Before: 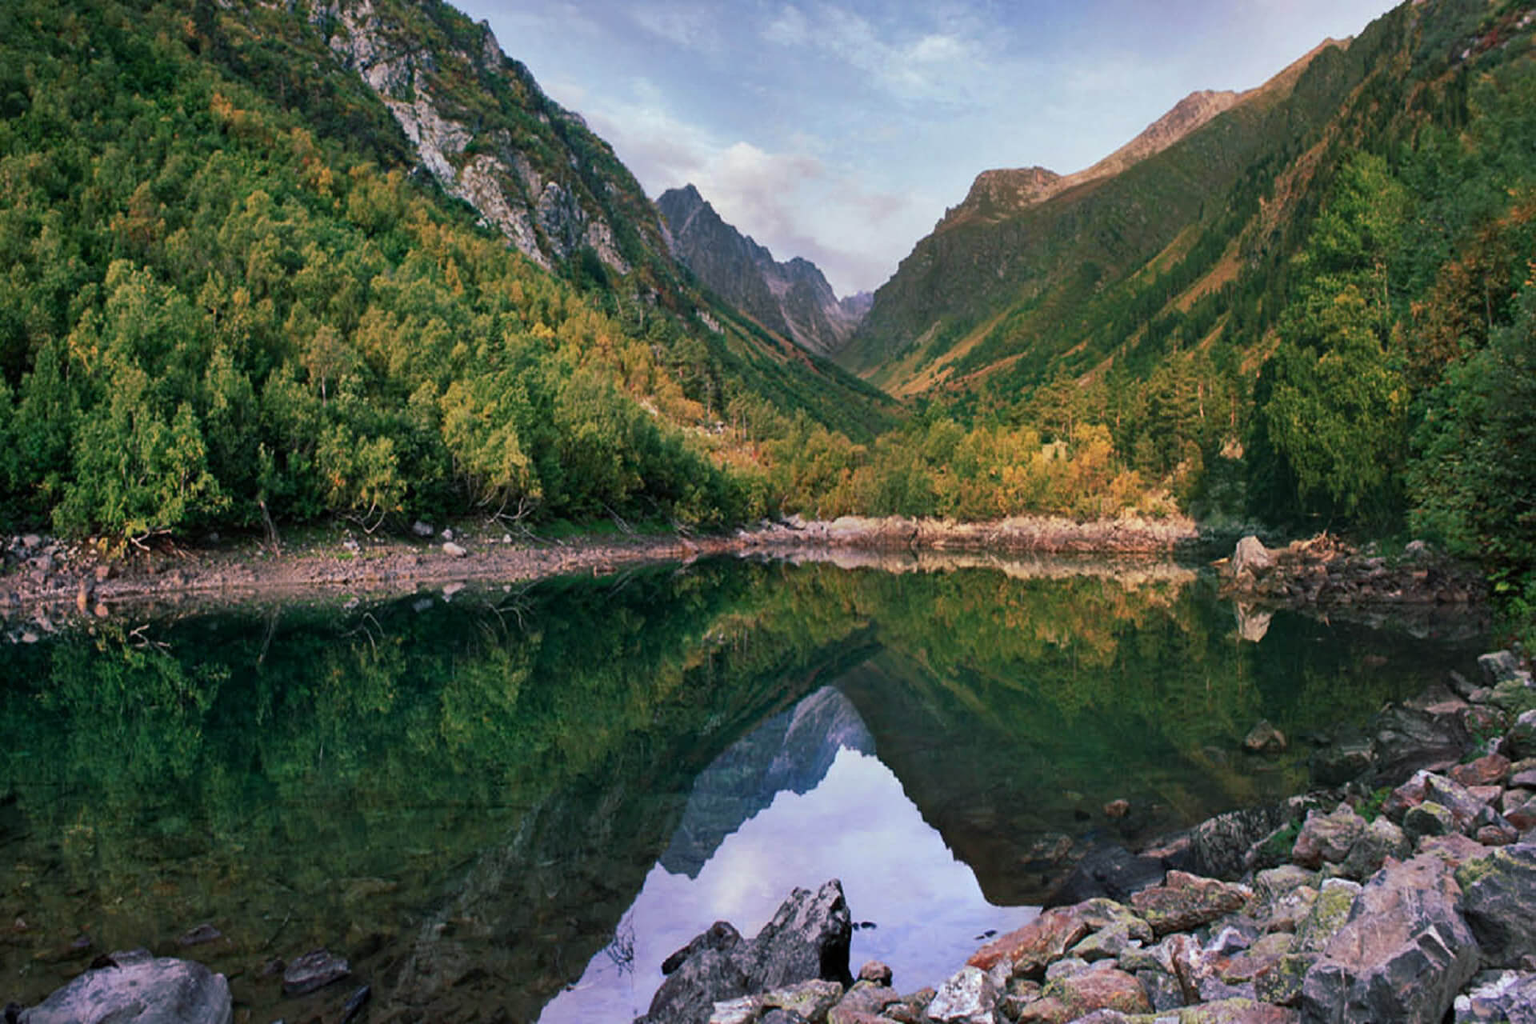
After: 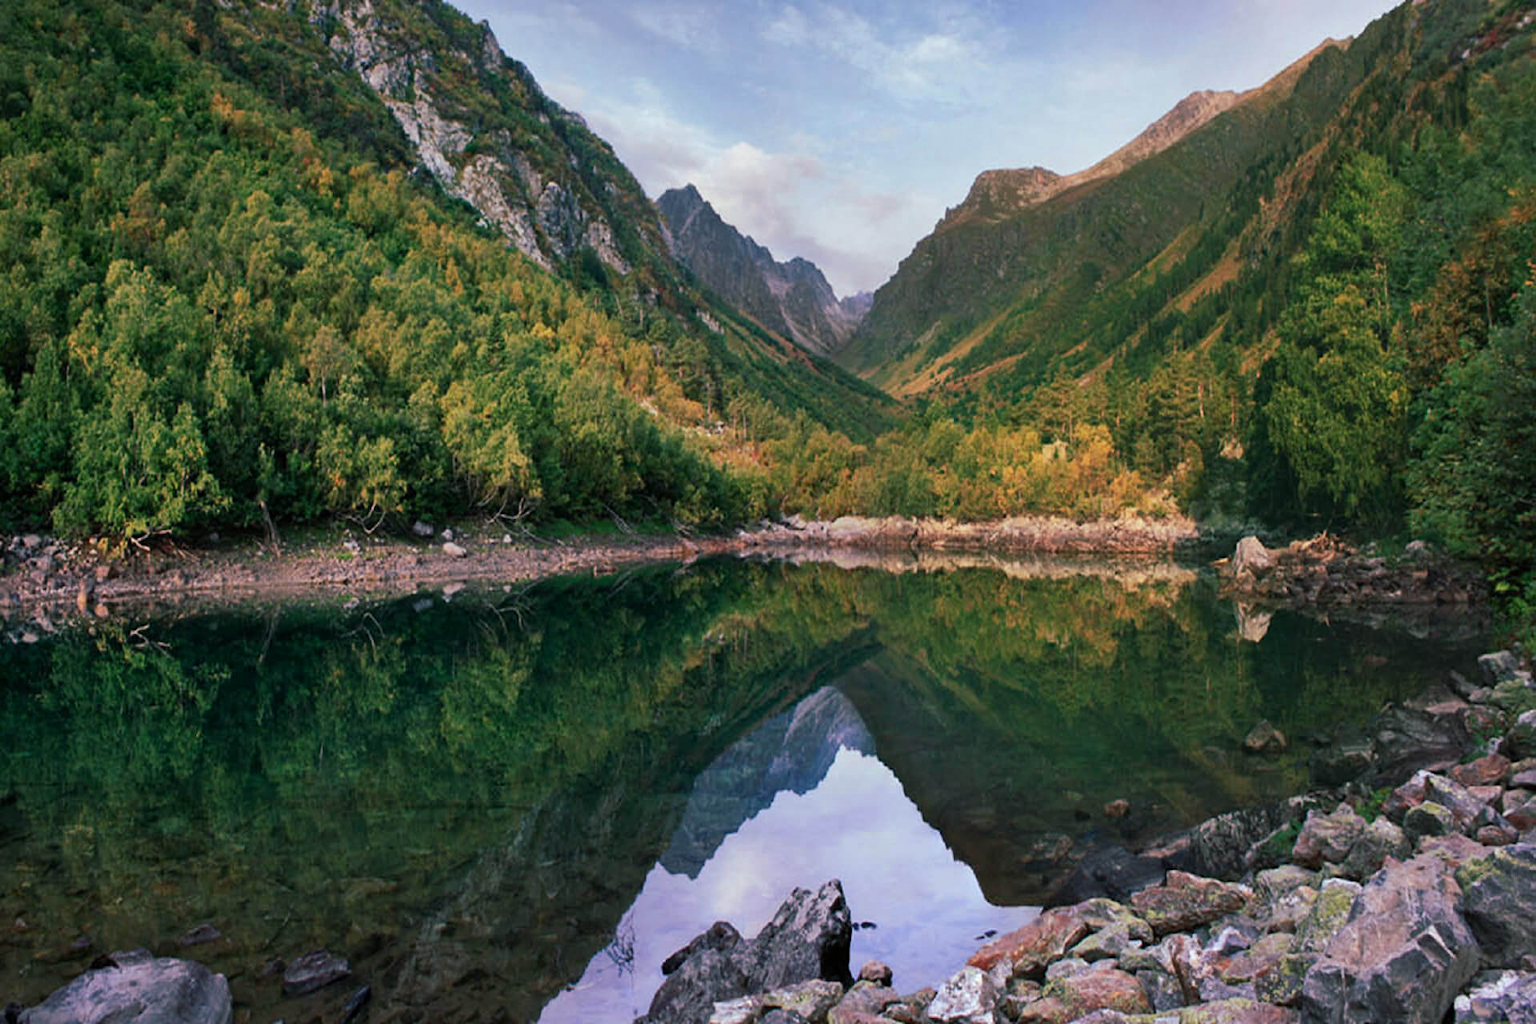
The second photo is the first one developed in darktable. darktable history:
exposure: compensate highlight preservation false
shadows and highlights: radius 93.07, shadows -14.46, white point adjustment 0.23, highlights 31.48, compress 48.23%, highlights color adjustment 52.79%, soften with gaussian
